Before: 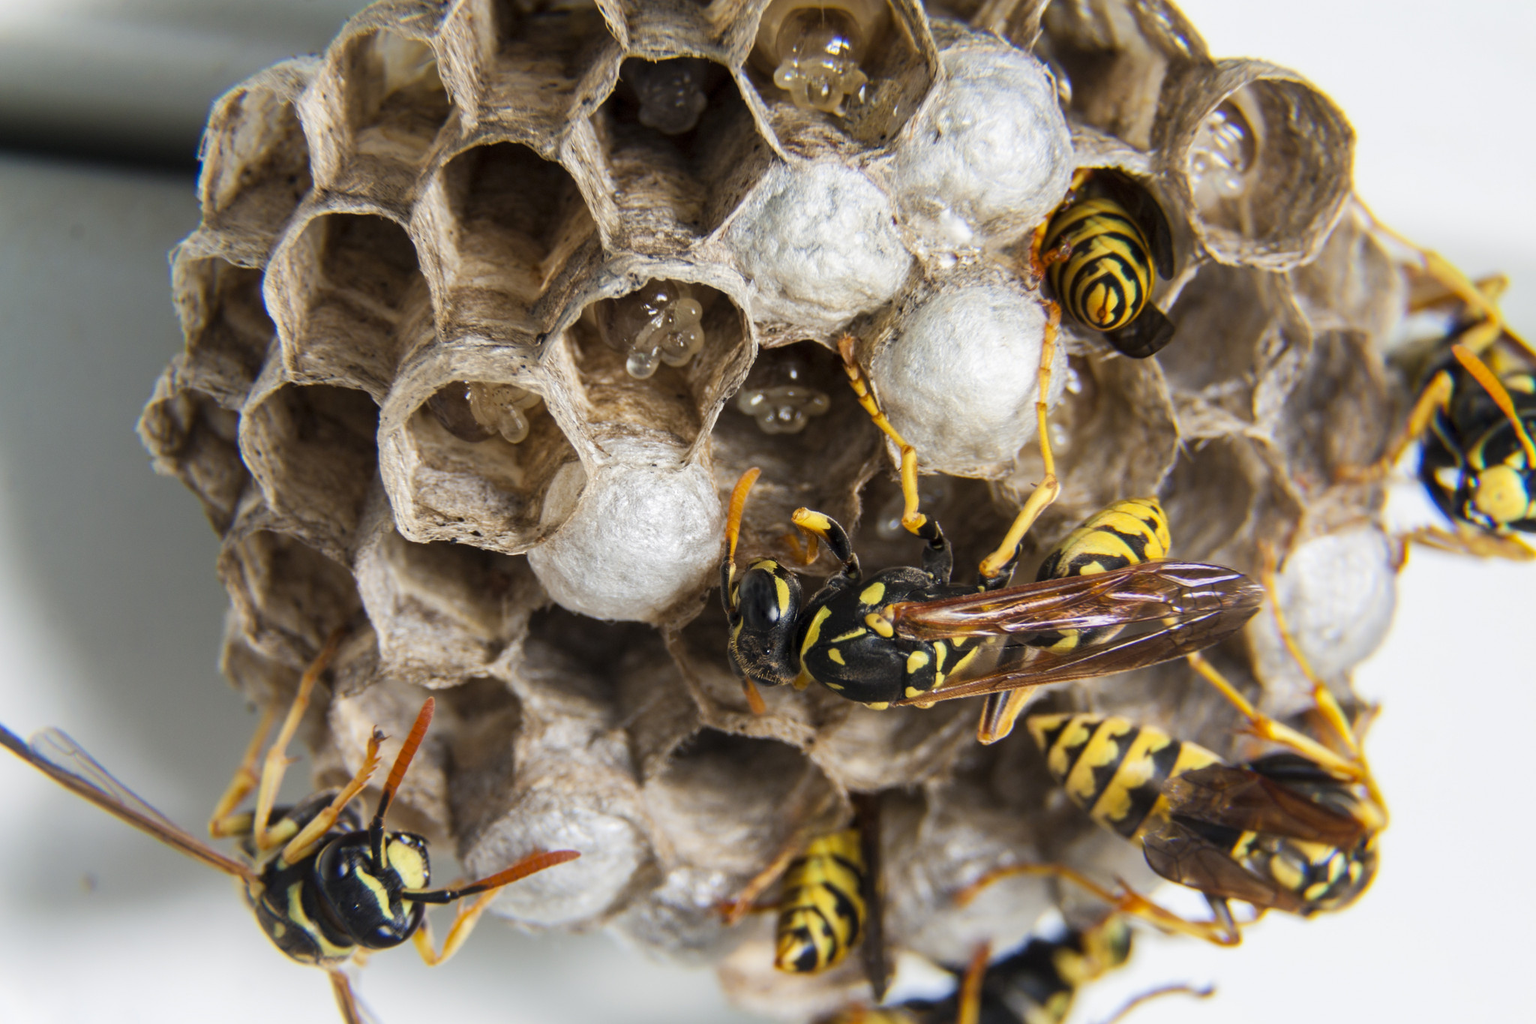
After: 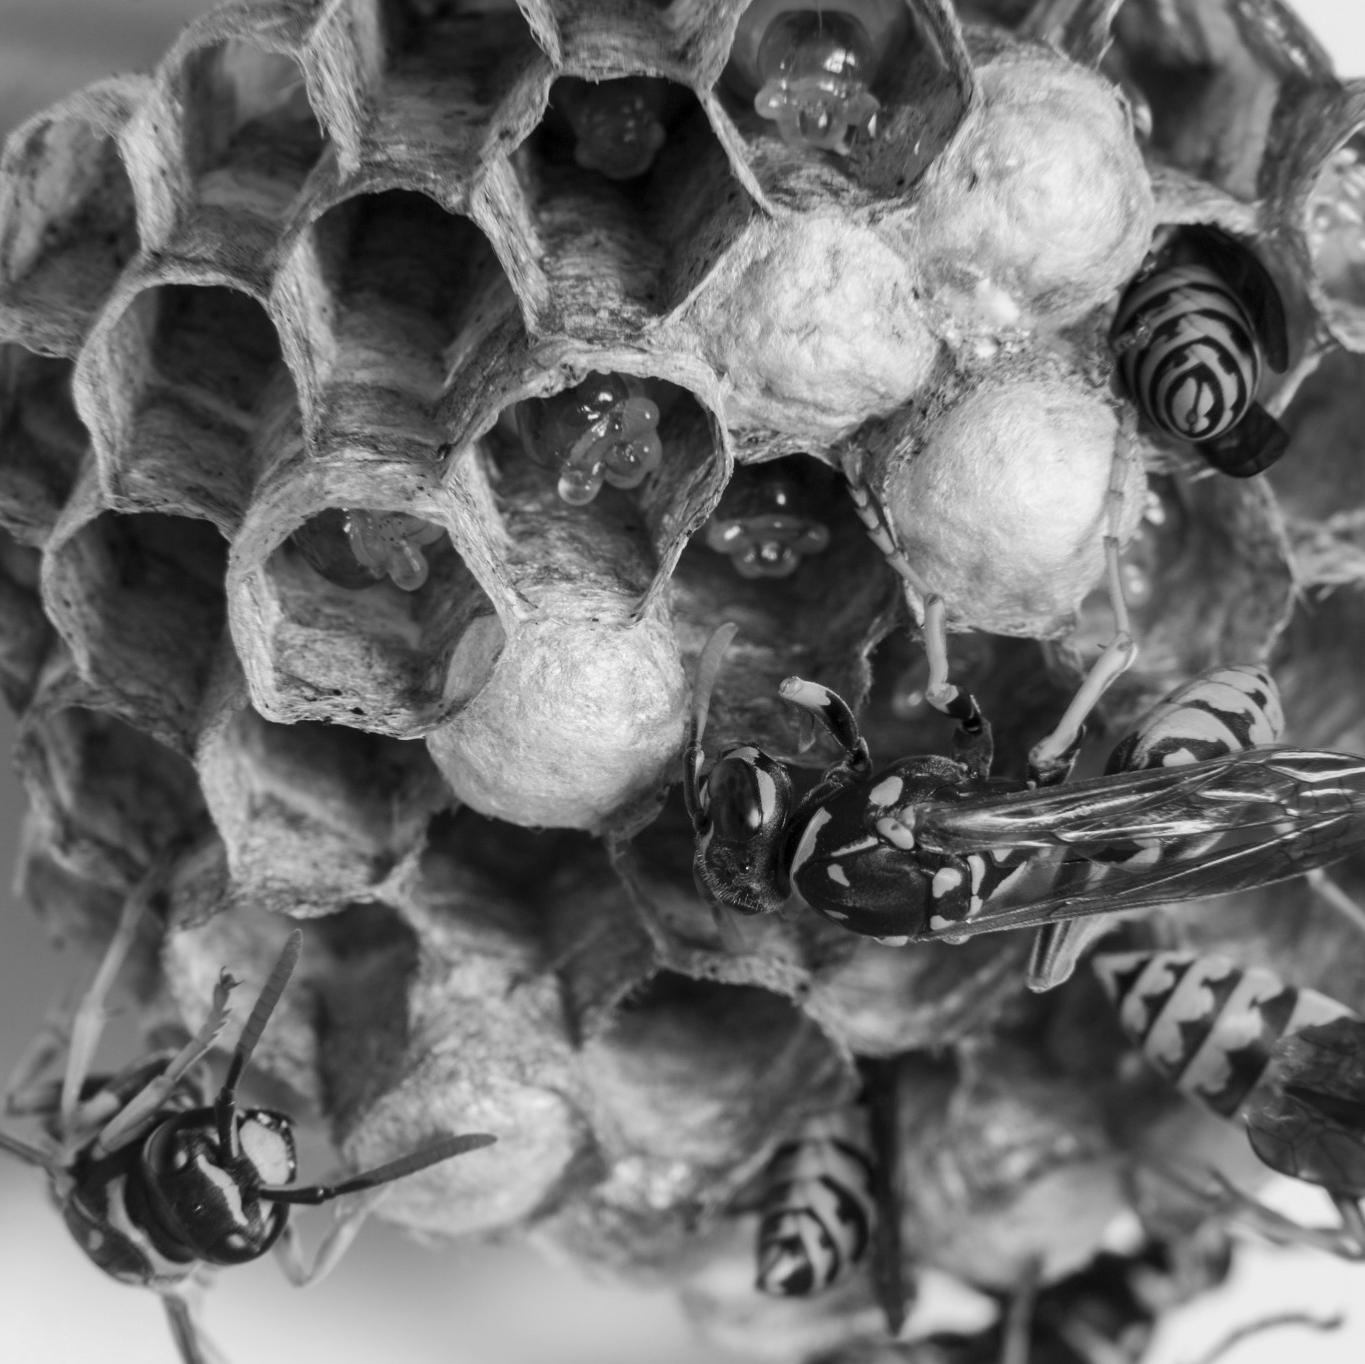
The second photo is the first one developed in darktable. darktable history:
color calibration: output gray [0.18, 0.41, 0.41, 0], gray › normalize channels true, illuminant same as pipeline (D50), adaptation XYZ, x 0.346, y 0.359, gamut compression 0
crop and rotate: left 13.537%, right 19.796%
color balance rgb: linear chroma grading › global chroma 13.3%, global vibrance 41.49%
